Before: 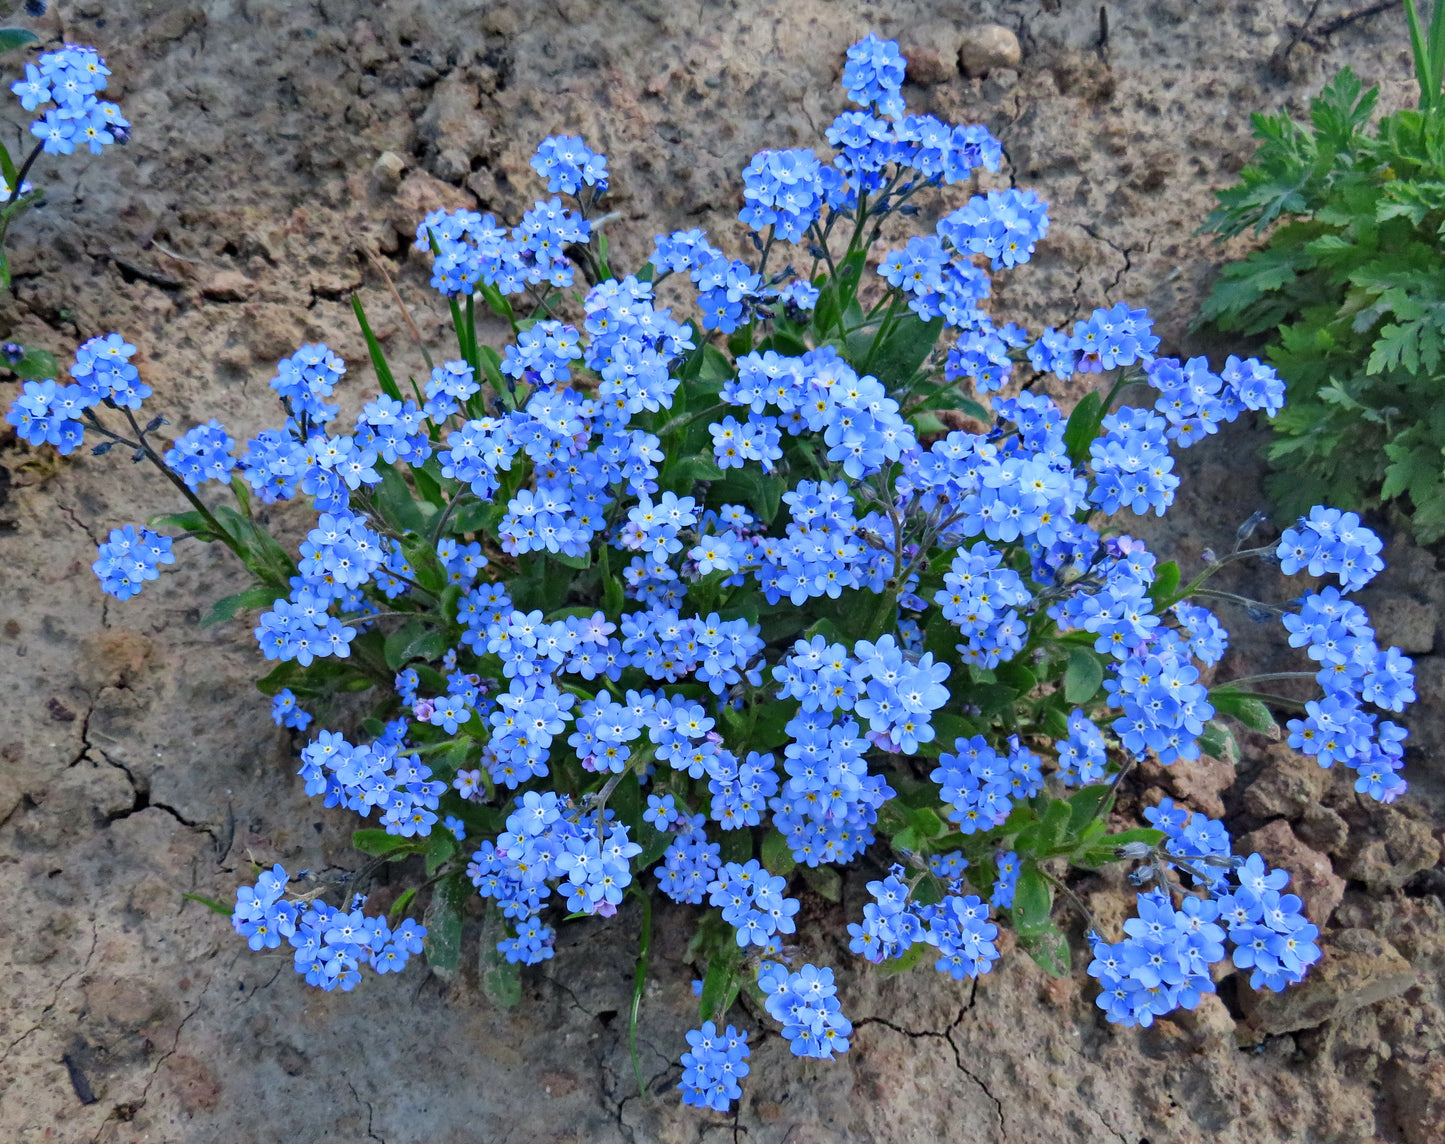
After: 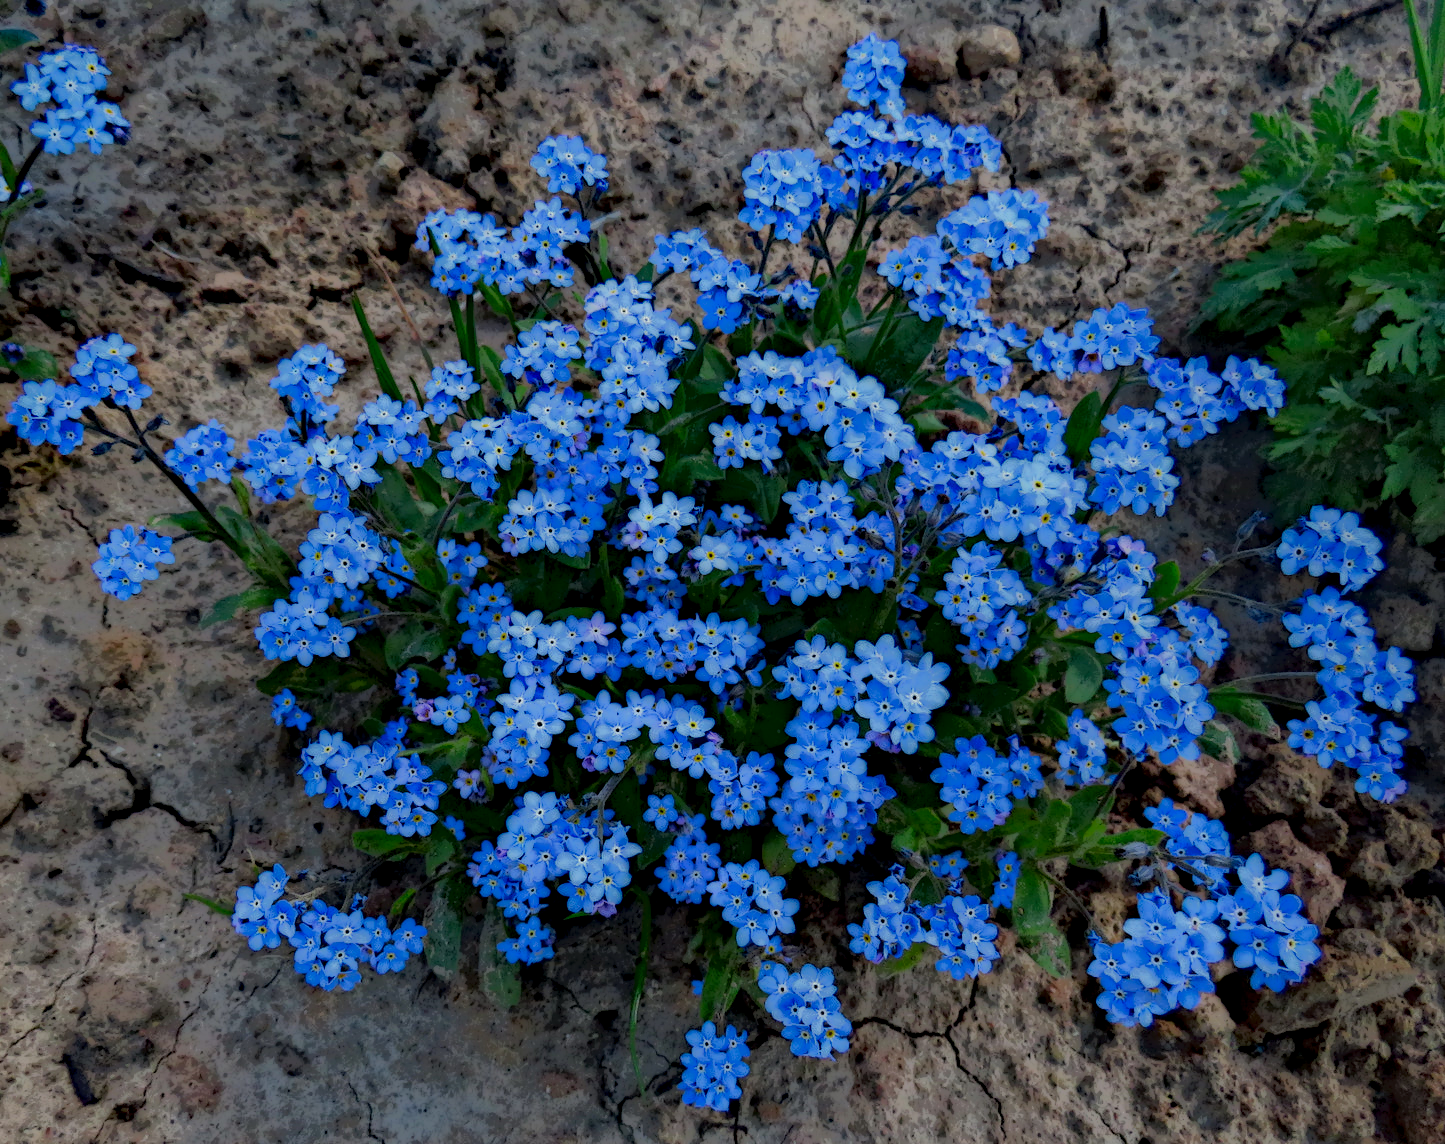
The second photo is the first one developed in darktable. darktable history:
local contrast: highlights 1%, shadows 204%, detail 164%, midtone range 0.005
exposure: exposure 0.023 EV, compensate exposure bias true, compensate highlight preservation false
